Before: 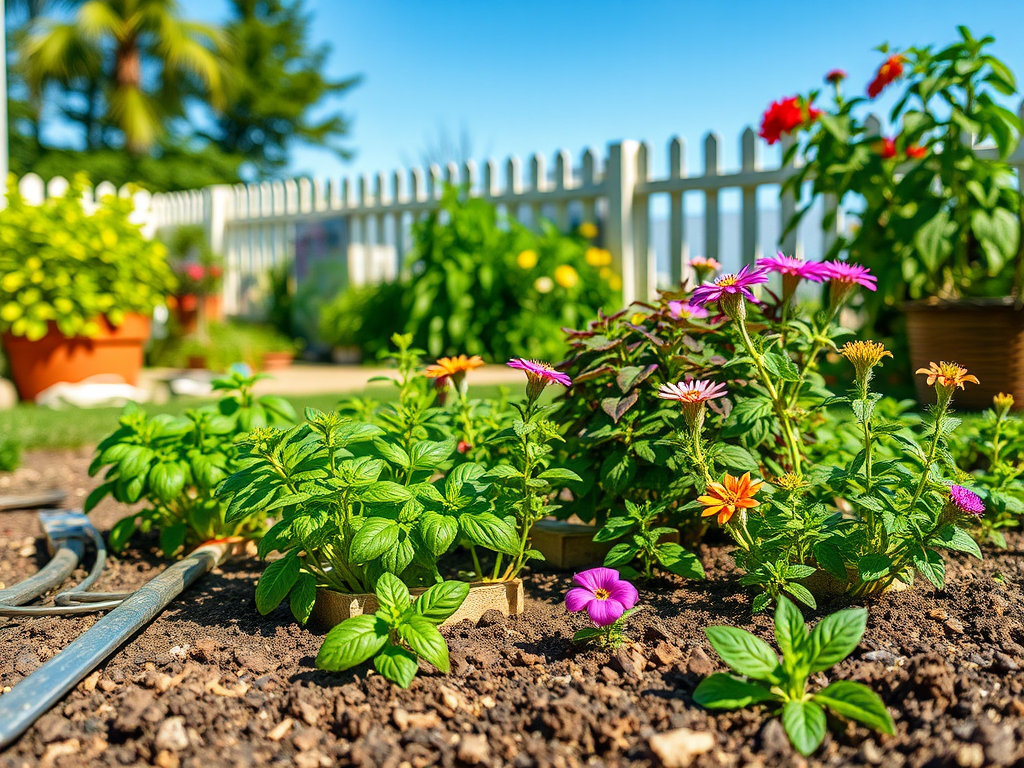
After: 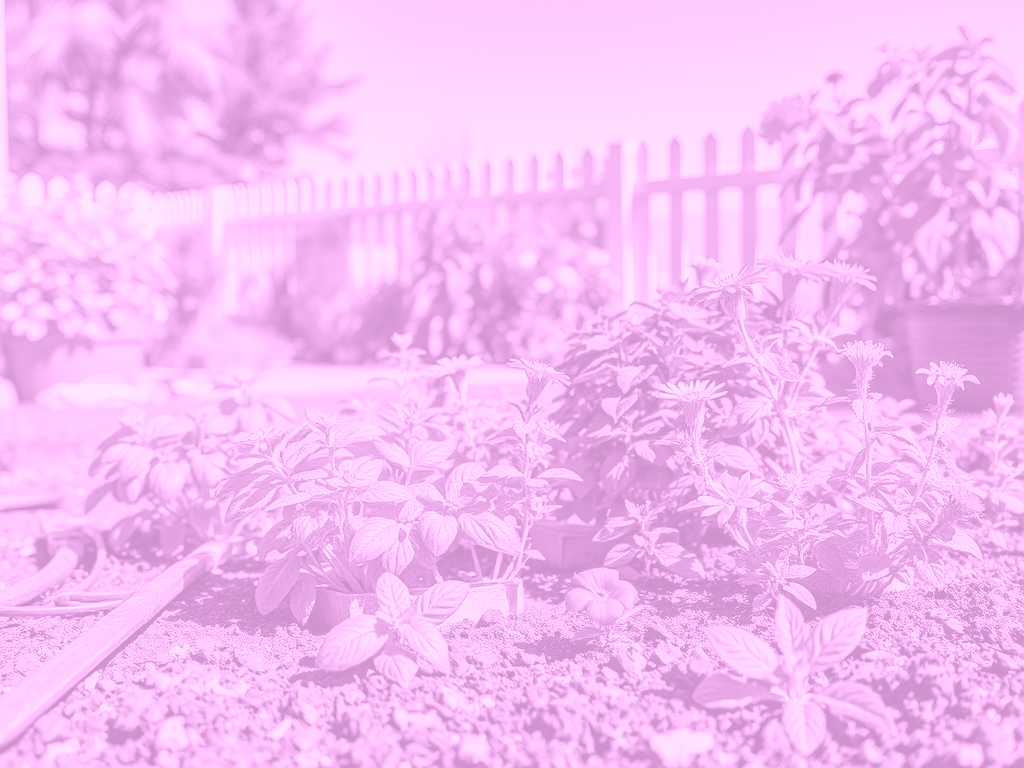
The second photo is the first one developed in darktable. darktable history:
colorize: hue 331.2°, saturation 75%, source mix 30.28%, lightness 70.52%, version 1
local contrast: highlights 100%, shadows 100%, detail 120%, midtone range 0.2
